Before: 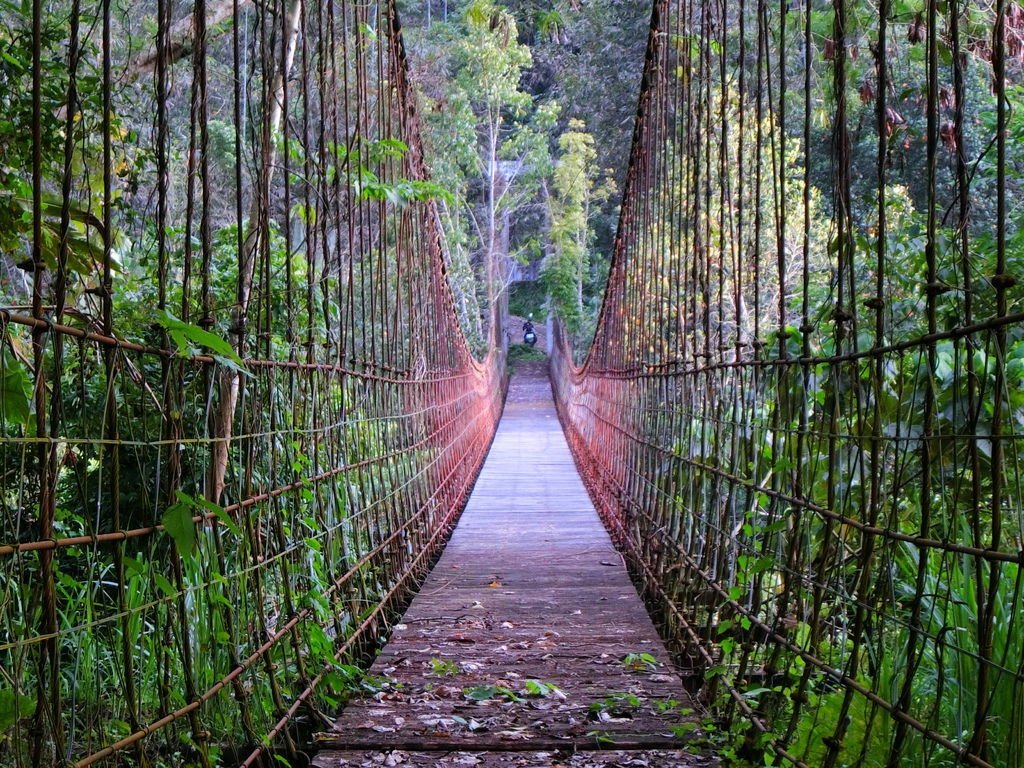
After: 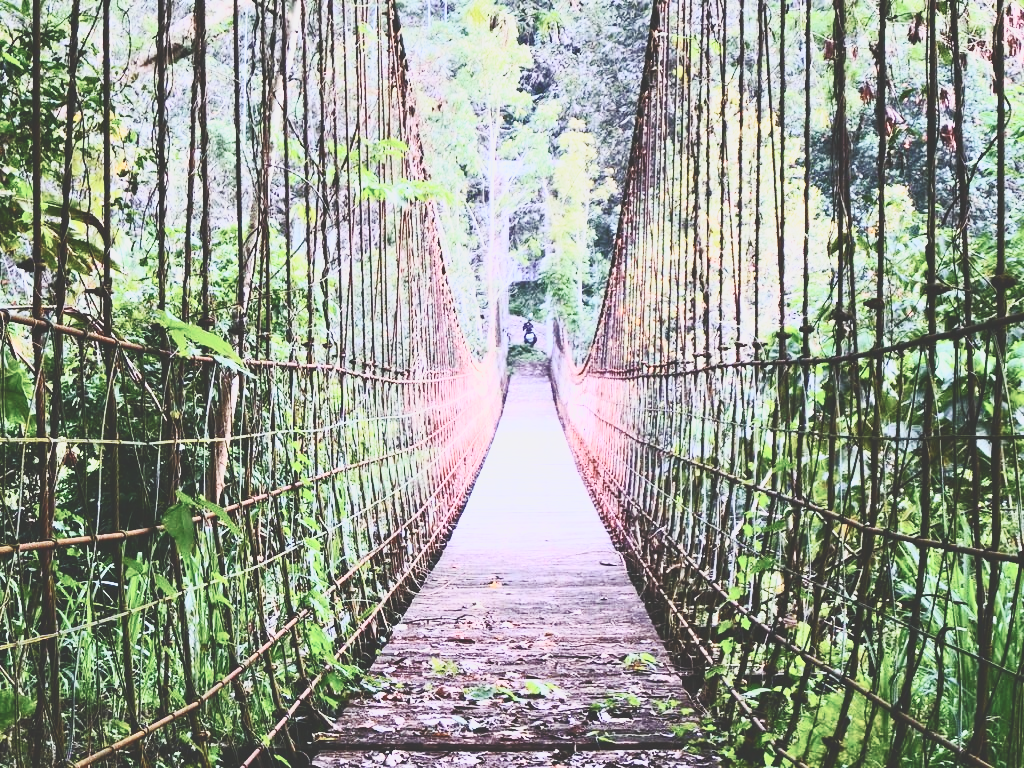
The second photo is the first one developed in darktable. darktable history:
base curve: curves: ch0 [(0, 0) (0.028, 0.03) (0.121, 0.232) (0.46, 0.748) (0.859, 0.968) (1, 1)], preserve colors none
contrast brightness saturation: contrast 0.57, brightness 0.57, saturation -0.34
tone curve: curves: ch0 [(0, 0.211) (0.15, 0.25) (1, 0.953)], color space Lab, independent channels, preserve colors none
exposure: exposure 0 EV, compensate highlight preservation false
